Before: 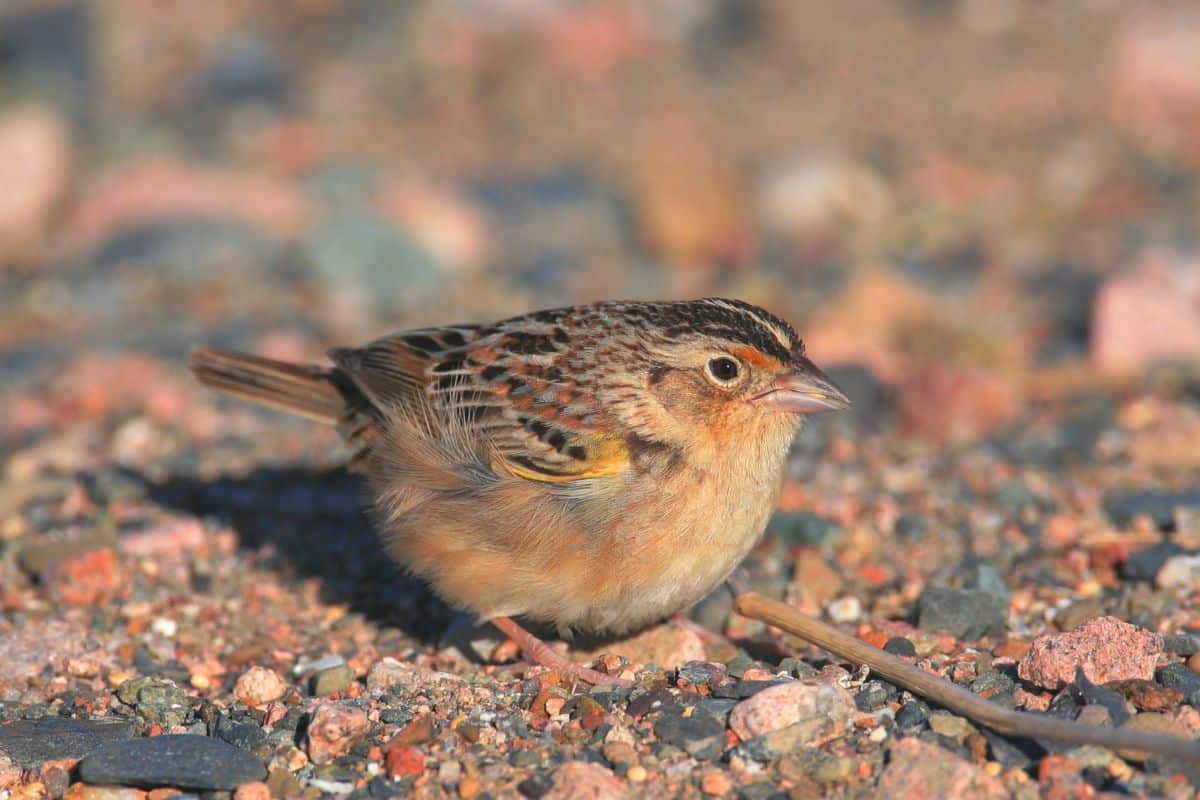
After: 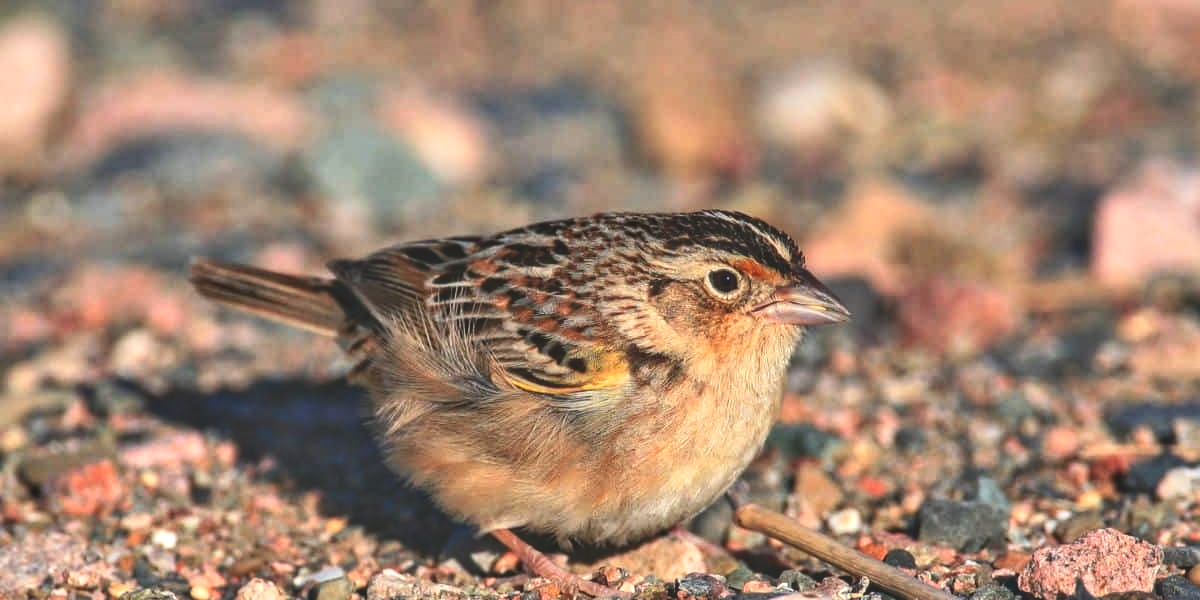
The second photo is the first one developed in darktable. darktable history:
tone equalizer: -7 EV 0.153 EV, -6 EV 0.61 EV, -5 EV 1.13 EV, -4 EV 1.33 EV, -3 EV 1.14 EV, -2 EV 0.6 EV, -1 EV 0.16 EV
exposure: black level correction -0.042, exposure 0.064 EV, compensate exposure bias true, compensate highlight preservation false
crop: top 11.062%, bottom 13.932%
local contrast: on, module defaults
contrast brightness saturation: contrast 0.245, brightness -0.24, saturation 0.14
